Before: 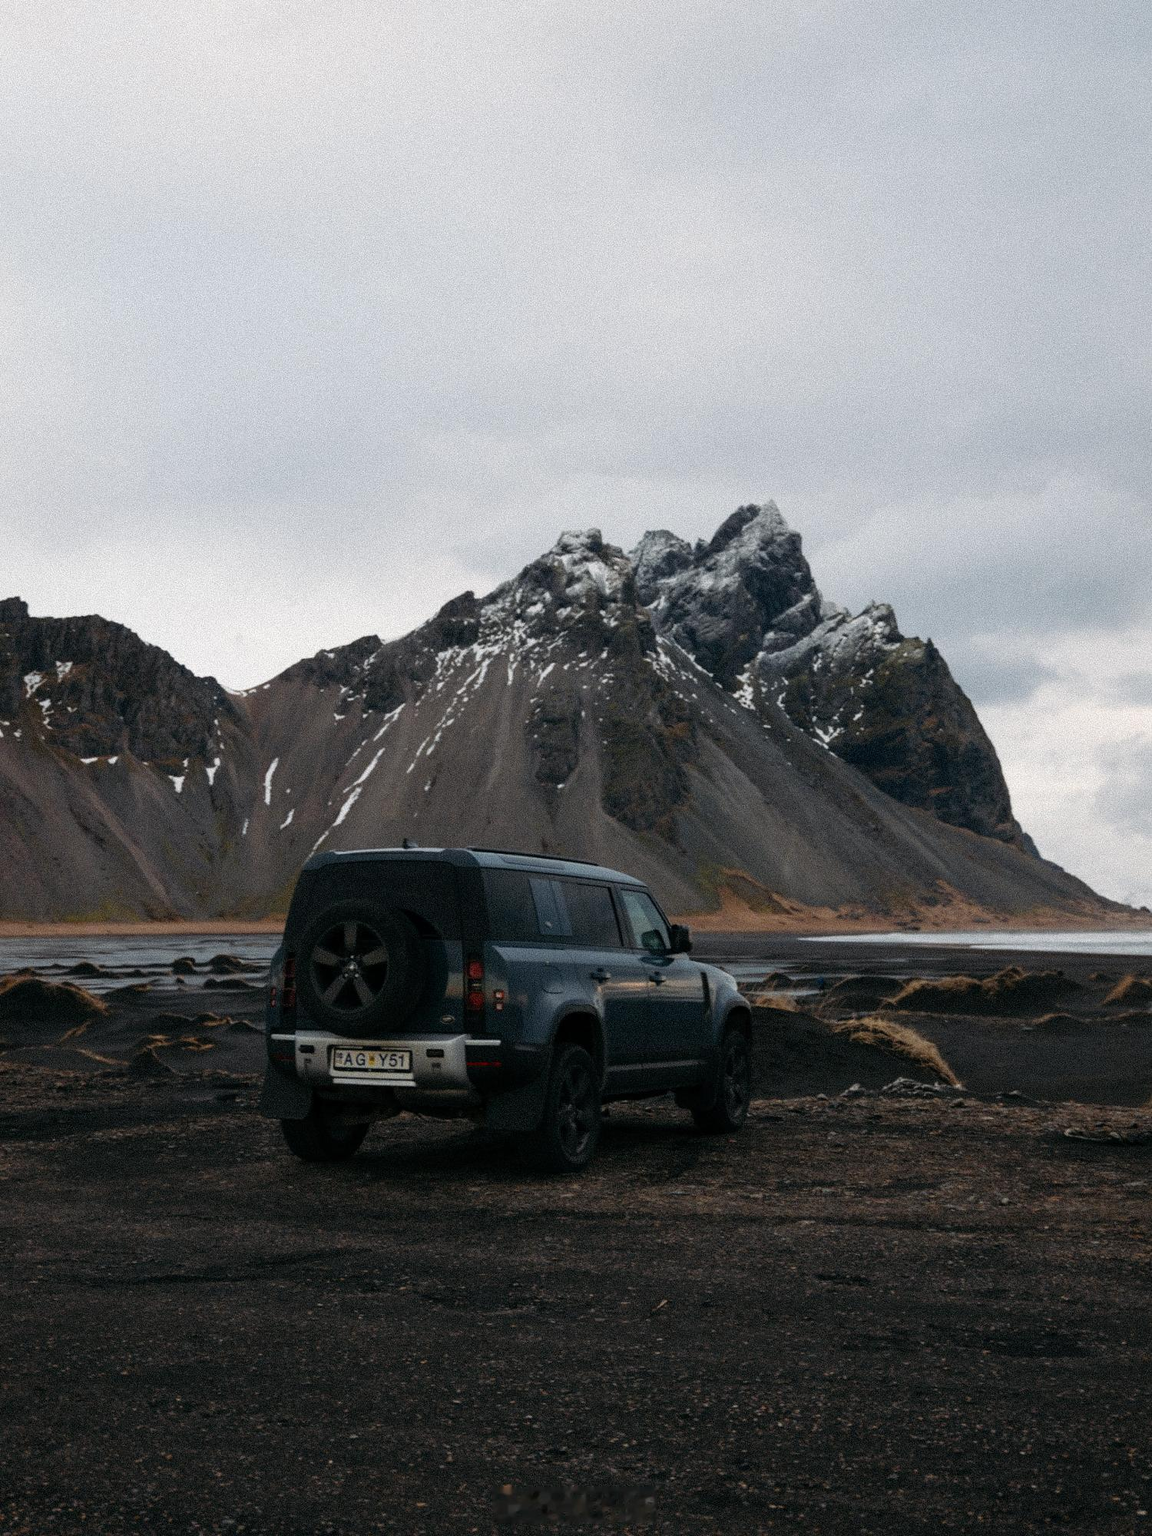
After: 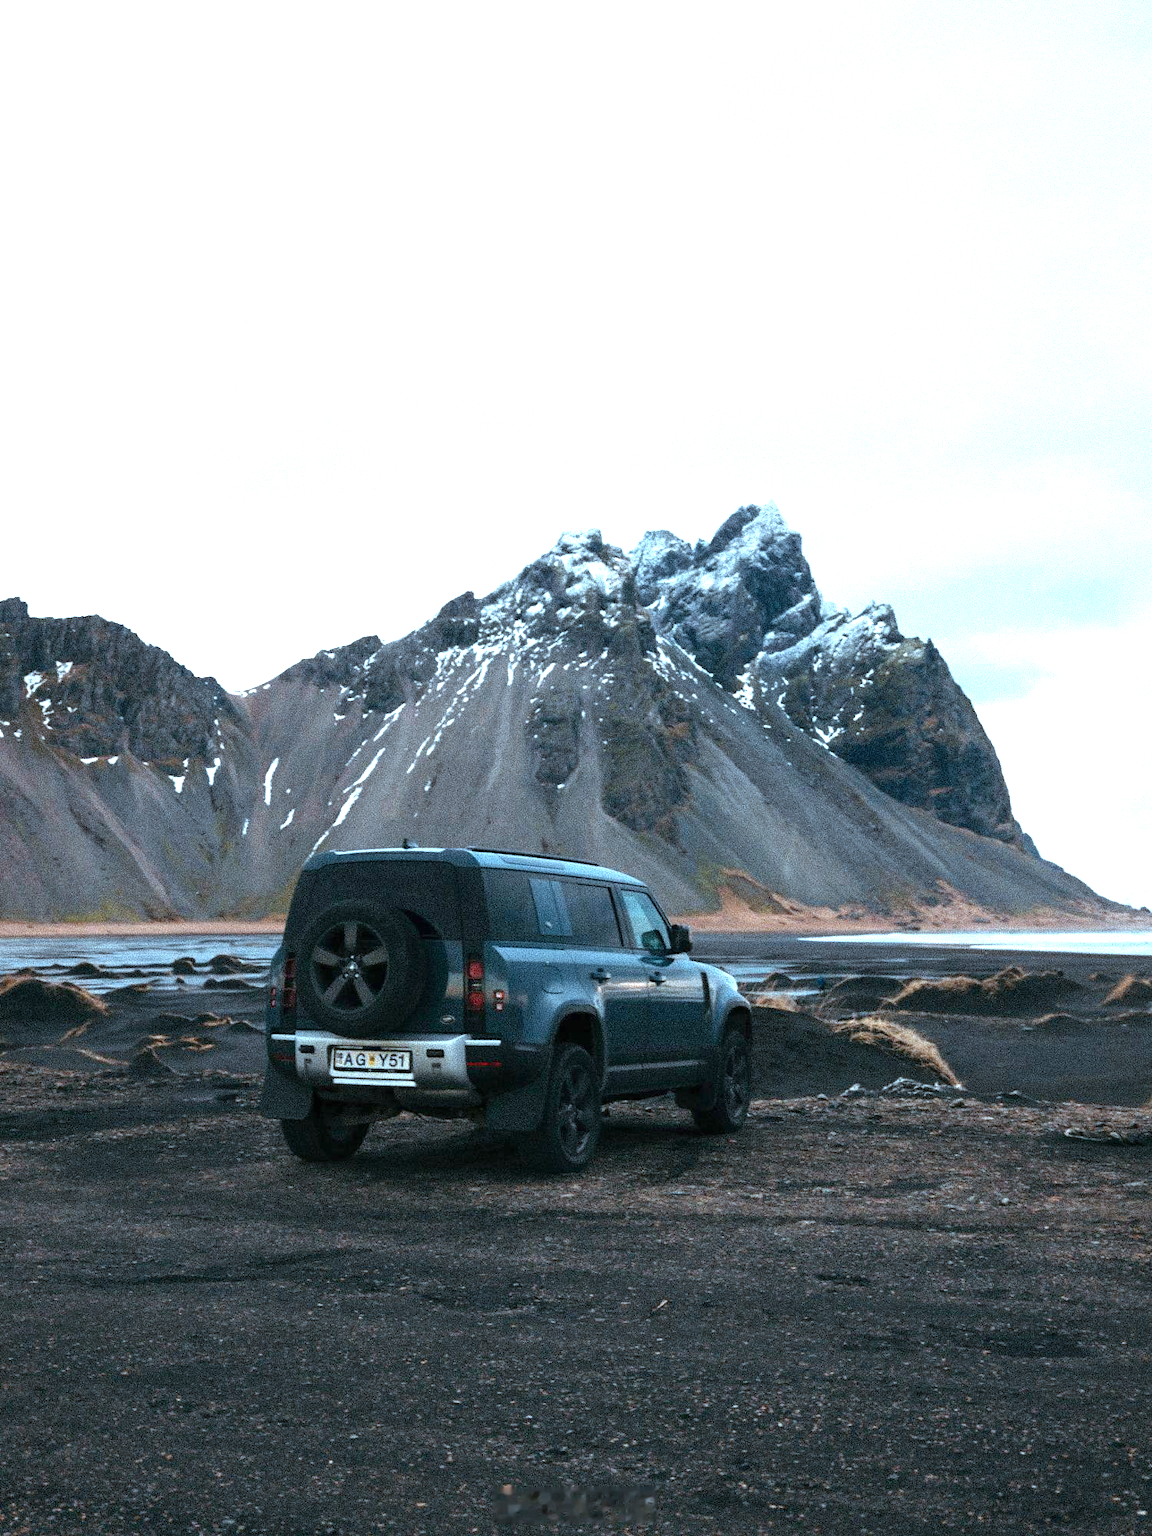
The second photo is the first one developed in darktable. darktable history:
color correction: highlights a* -9.56, highlights b* -21.75
exposure: black level correction 0, exposure 1.623 EV, compensate highlight preservation false
